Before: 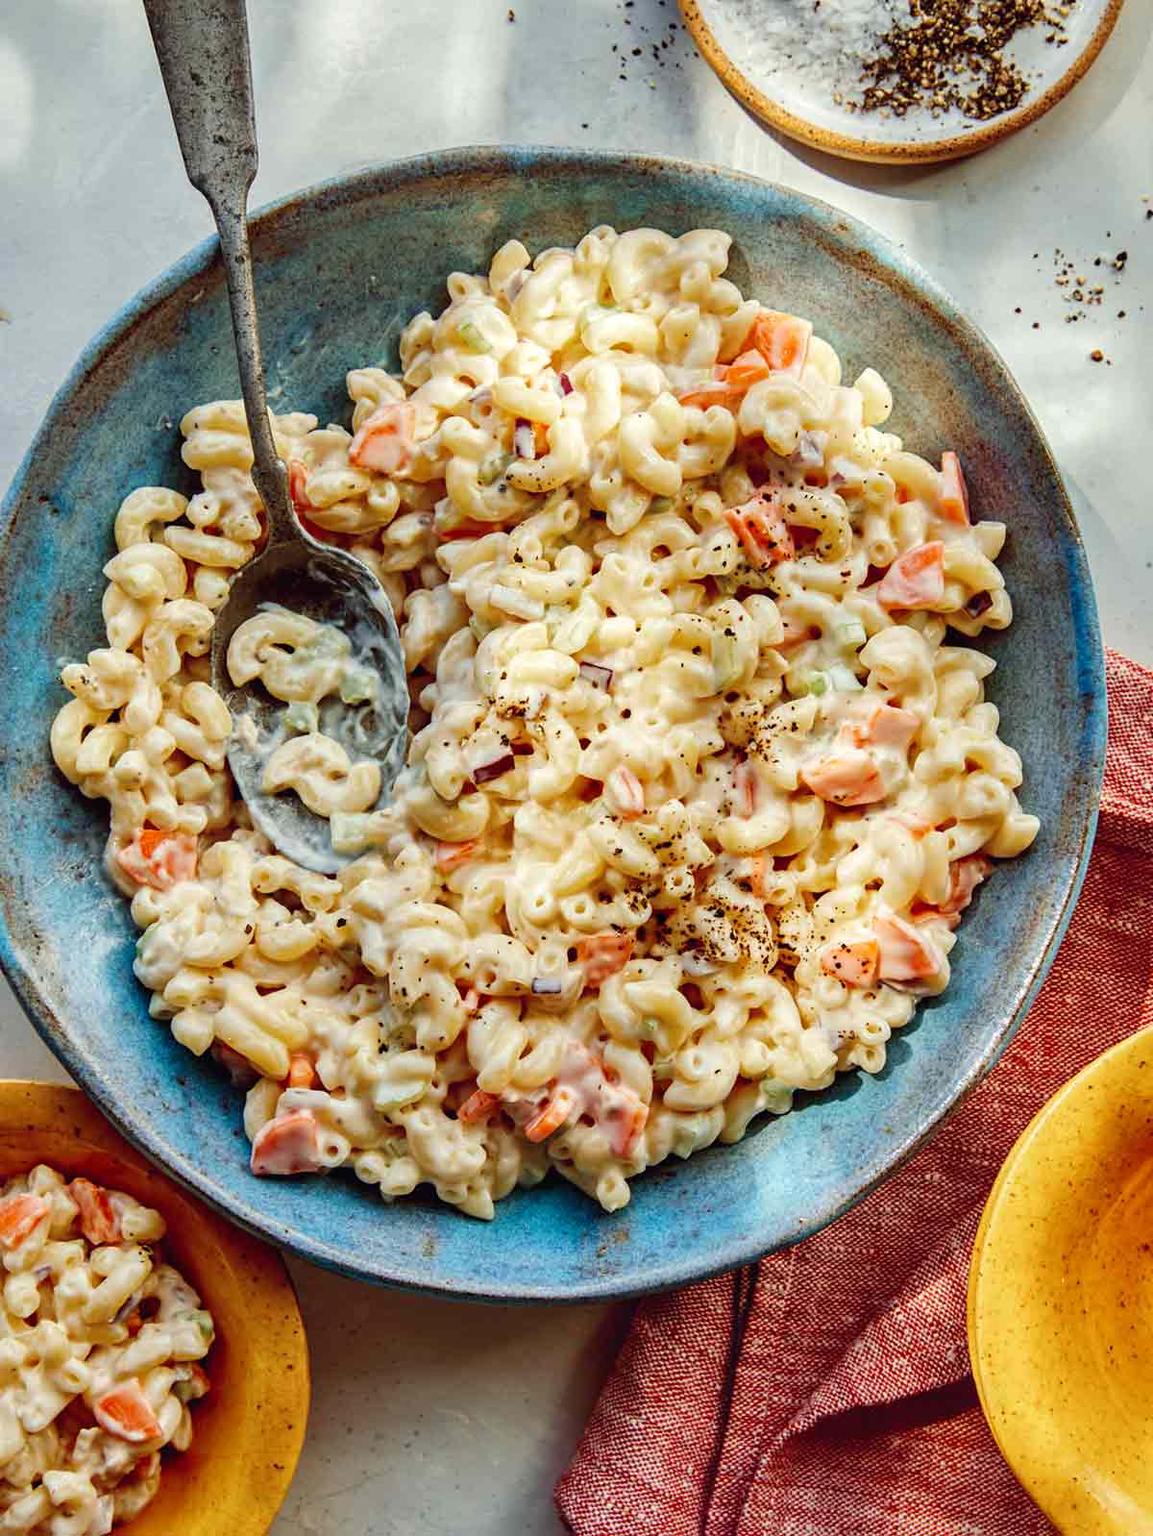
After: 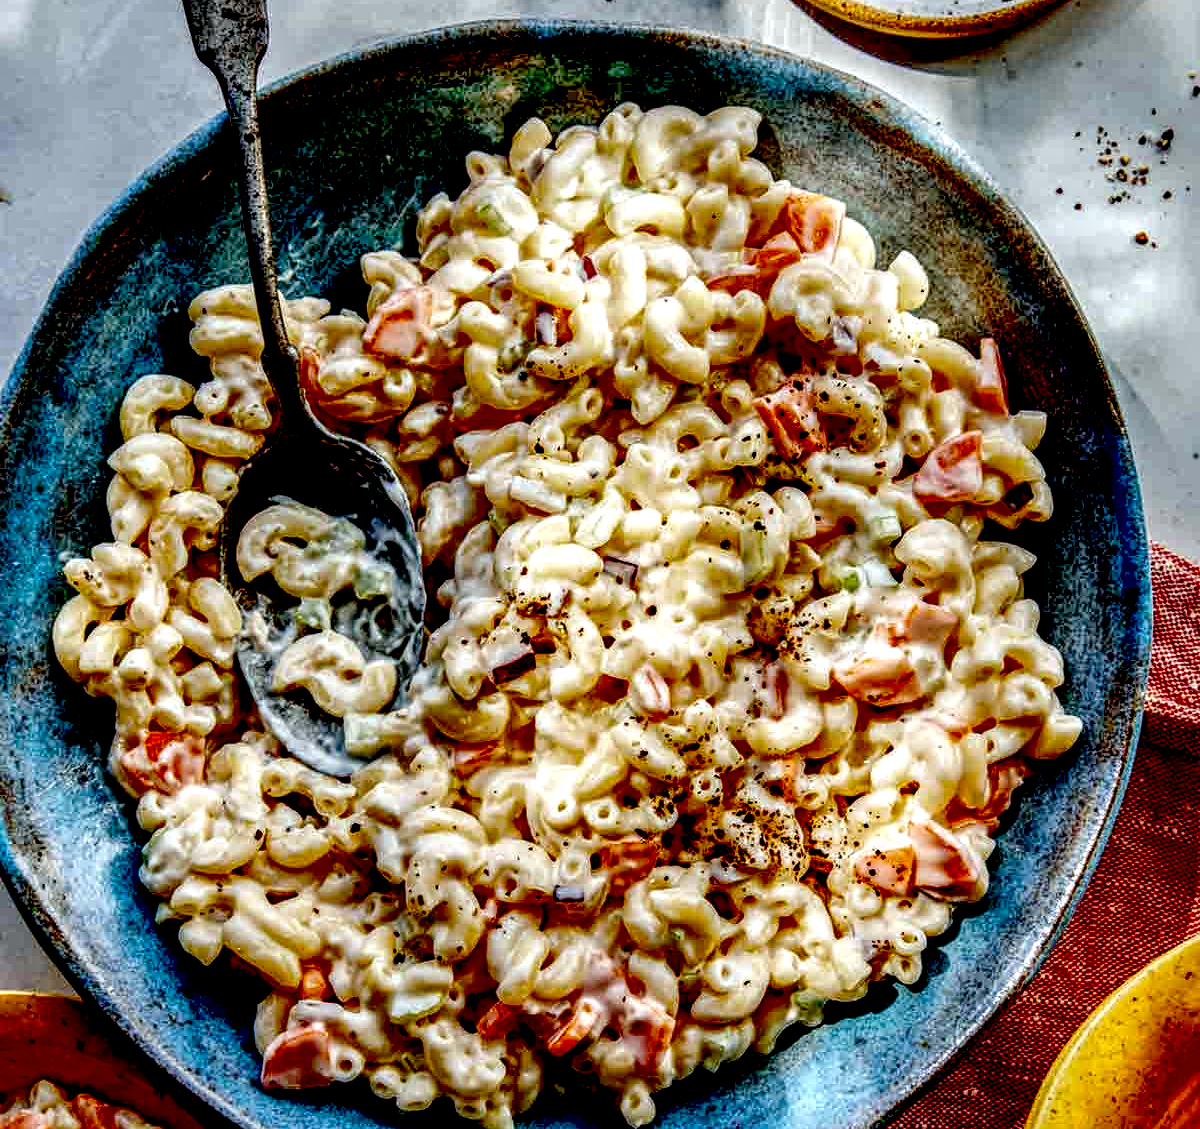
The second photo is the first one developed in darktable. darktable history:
local contrast: detail 203%
white balance: red 0.984, blue 1.059
crop and rotate: top 8.293%, bottom 20.996%
exposure: black level correction 0.1, exposure -0.092 EV, compensate highlight preservation false
